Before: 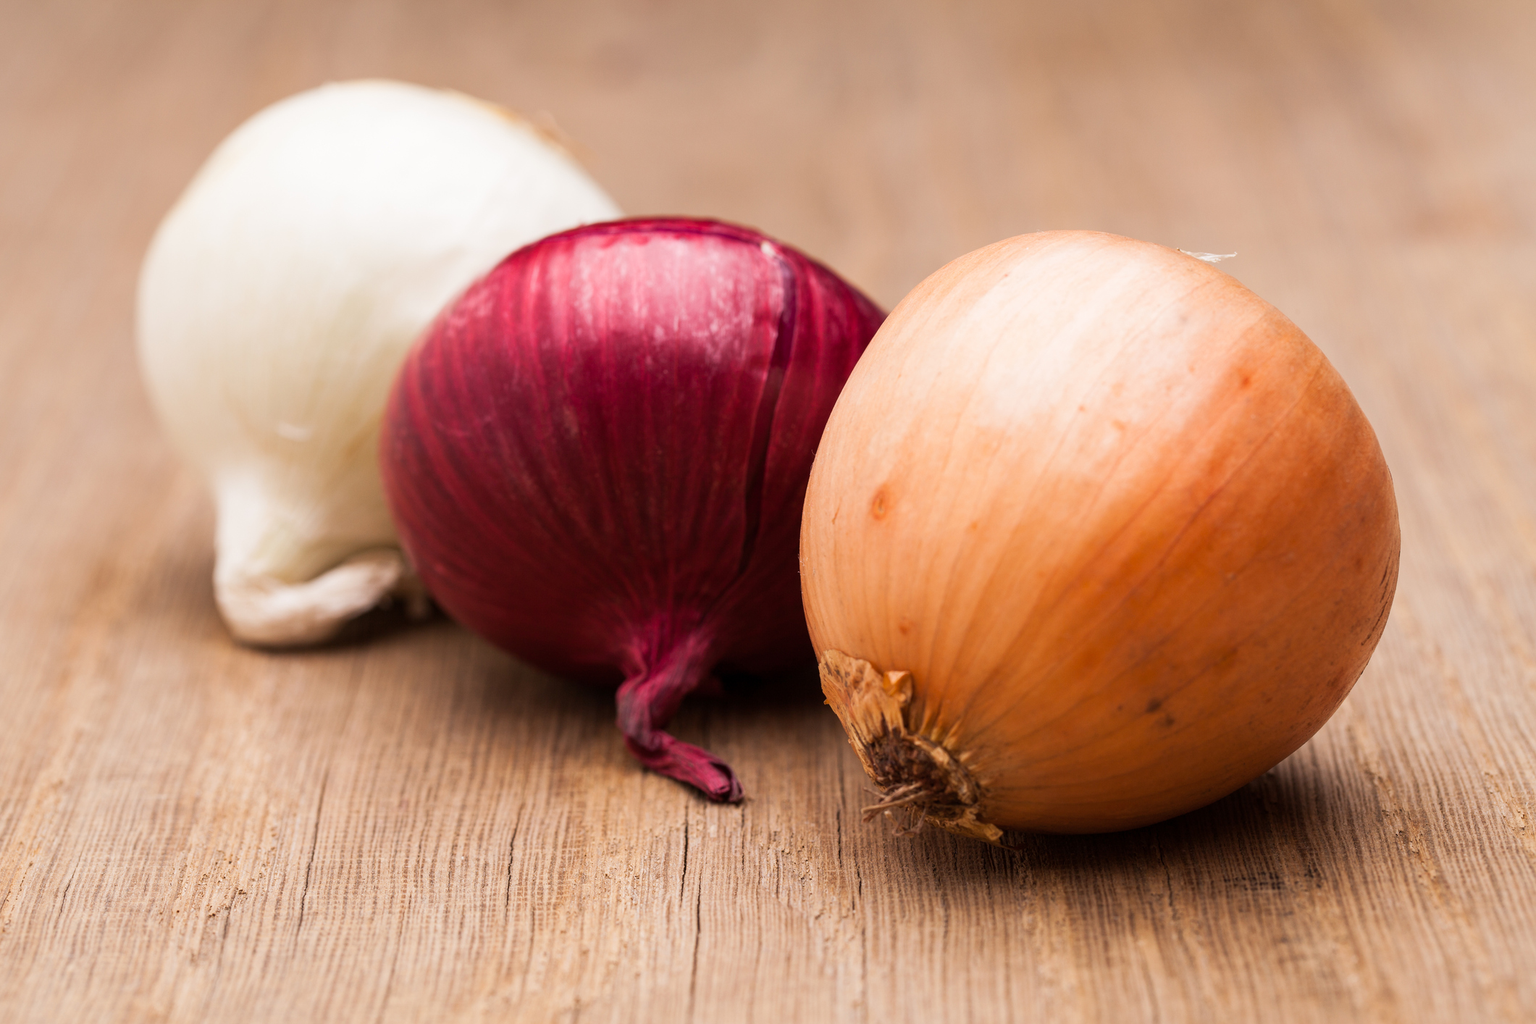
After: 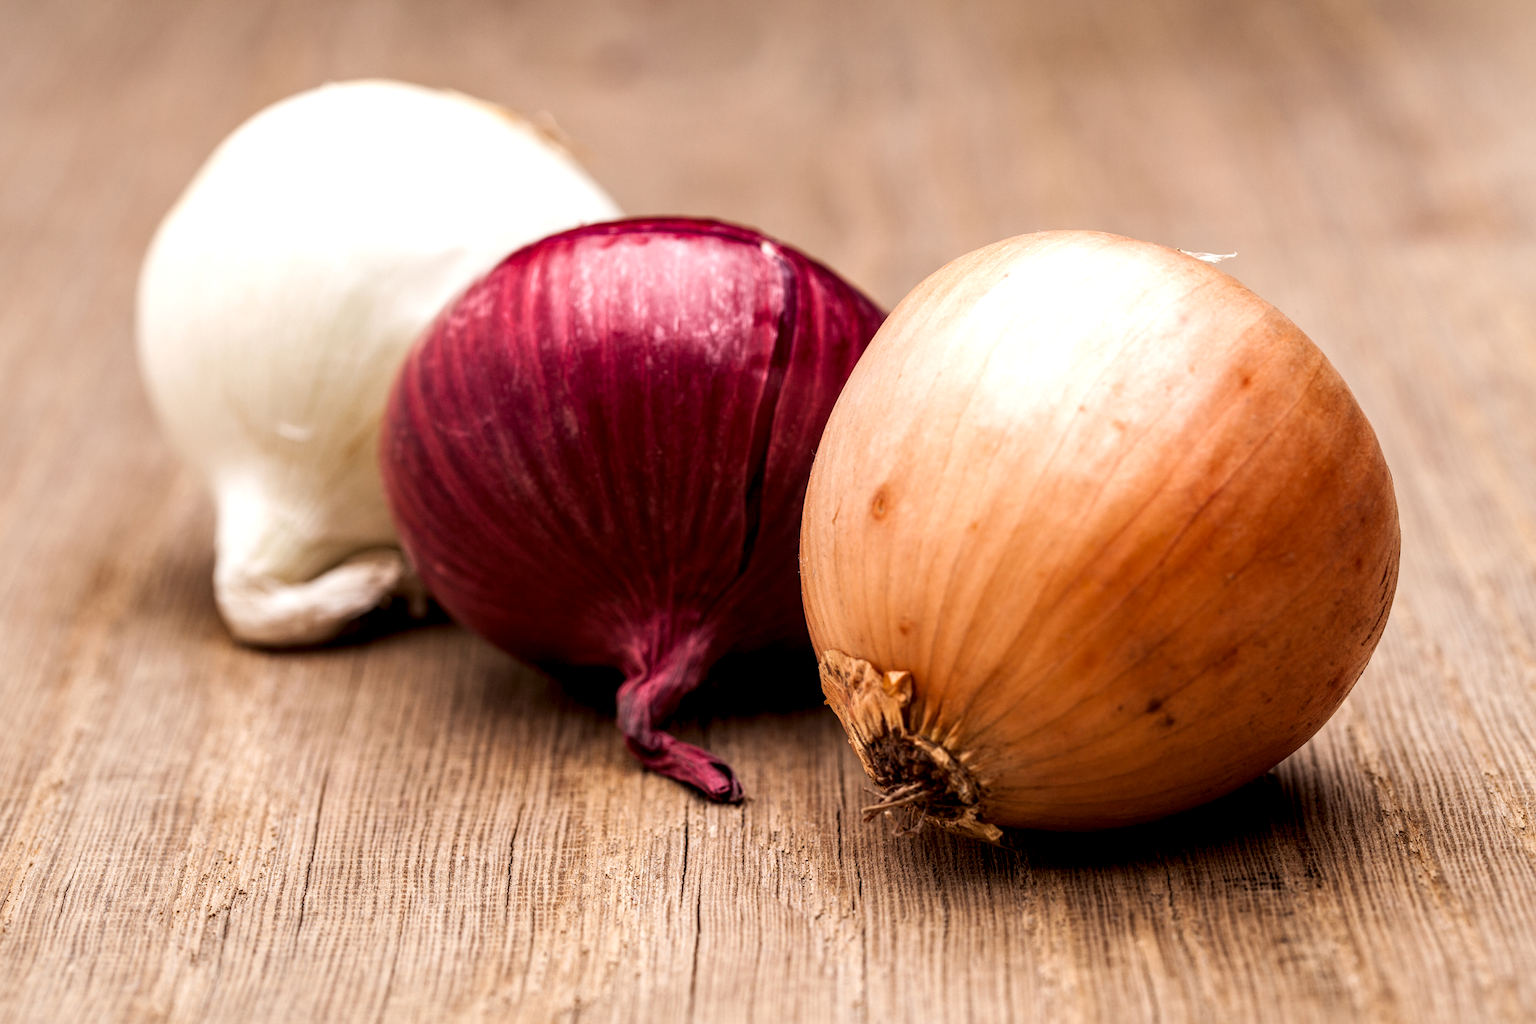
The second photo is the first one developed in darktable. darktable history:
local contrast: highlights 77%, shadows 56%, detail 174%, midtone range 0.424
